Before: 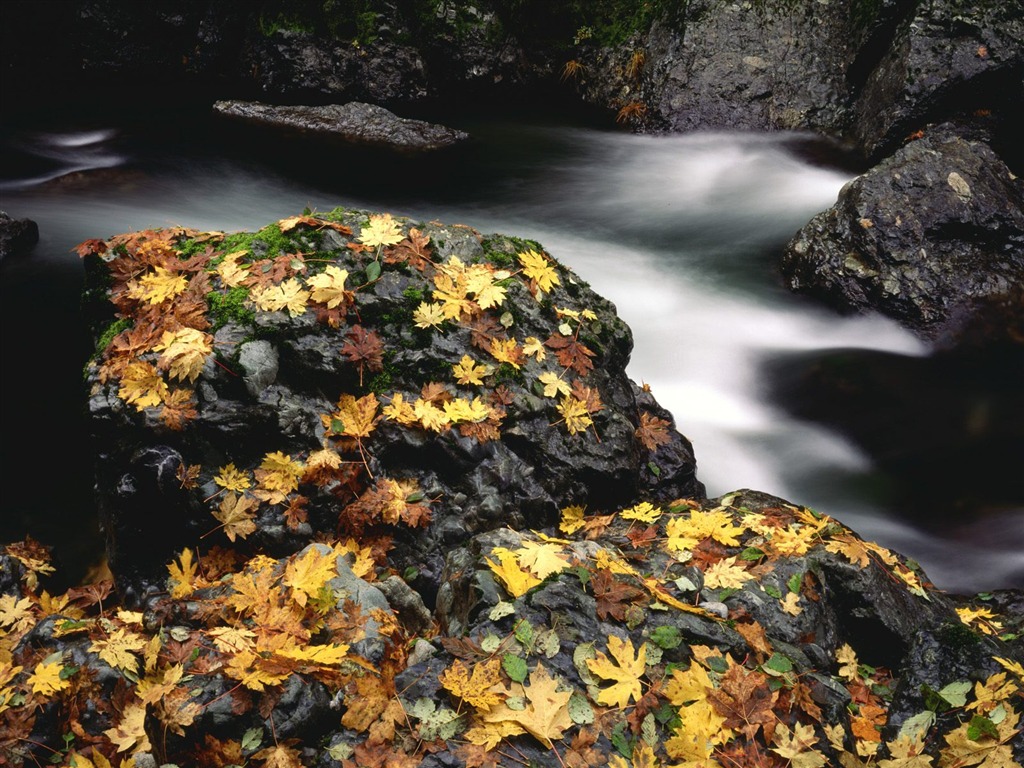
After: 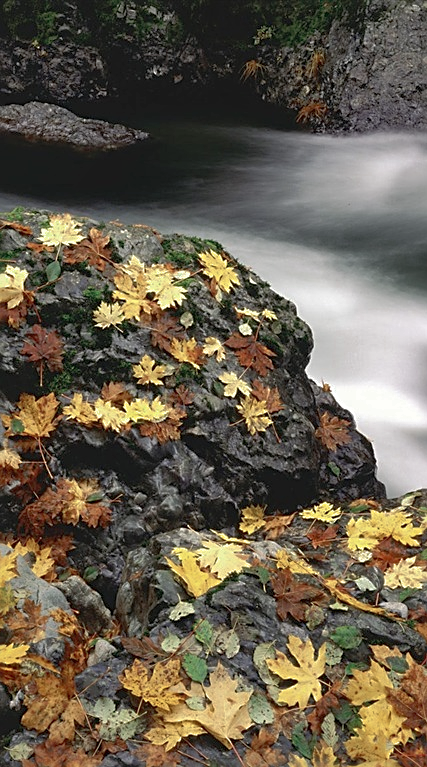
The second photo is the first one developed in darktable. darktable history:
color zones: curves: ch0 [(0, 0.5) (0.125, 0.4) (0.25, 0.5) (0.375, 0.4) (0.5, 0.4) (0.625, 0.6) (0.75, 0.6) (0.875, 0.5)]; ch1 [(0, 0.35) (0.125, 0.45) (0.25, 0.35) (0.375, 0.35) (0.5, 0.35) (0.625, 0.35) (0.75, 0.45) (0.875, 0.35)]; ch2 [(0, 0.6) (0.125, 0.5) (0.25, 0.5) (0.375, 0.6) (0.5, 0.6) (0.625, 0.5) (0.75, 0.5) (0.875, 0.5)]
sharpen: on, module defaults
crop: left 31.288%, right 27.003%
shadows and highlights: on, module defaults
